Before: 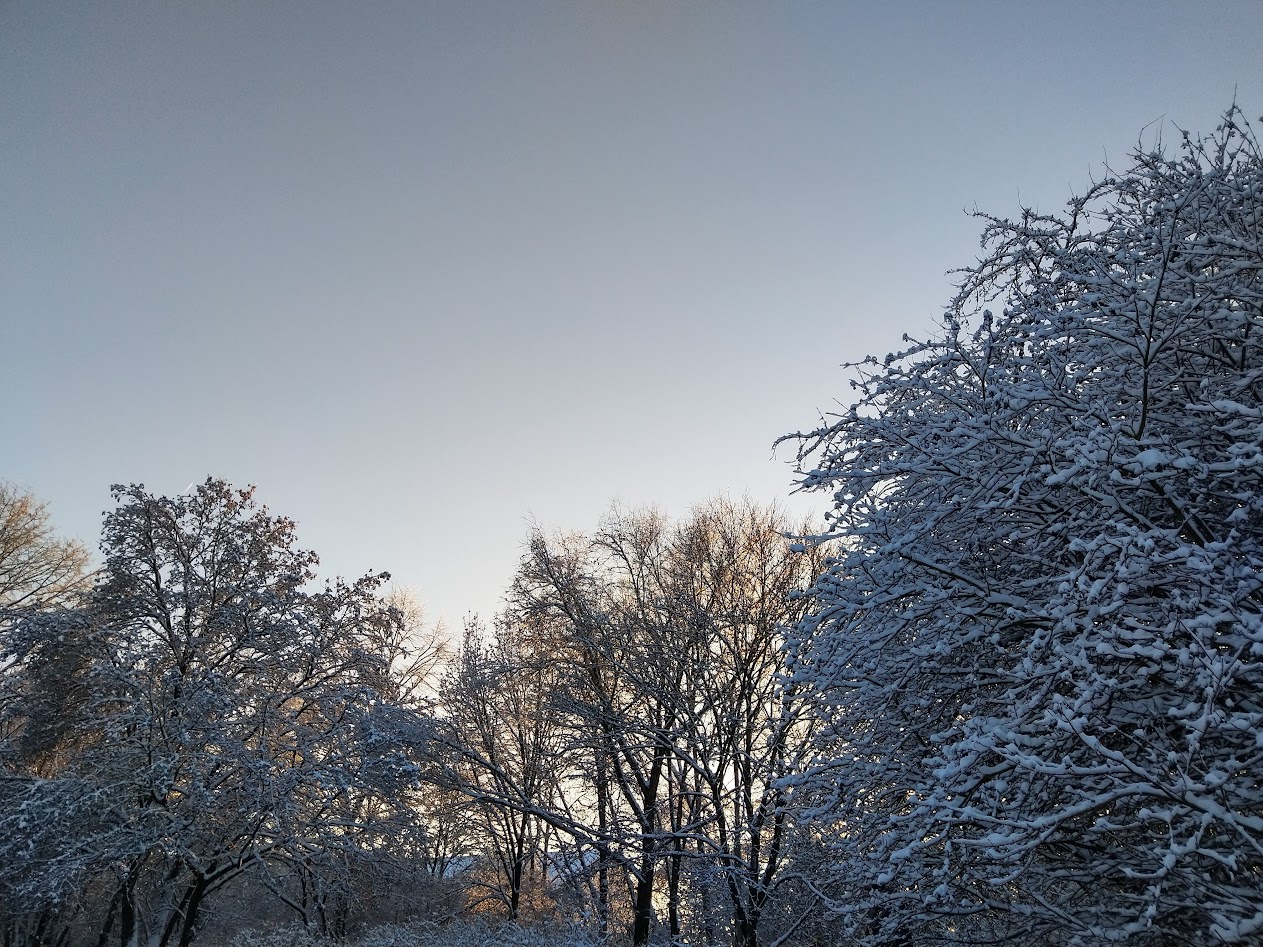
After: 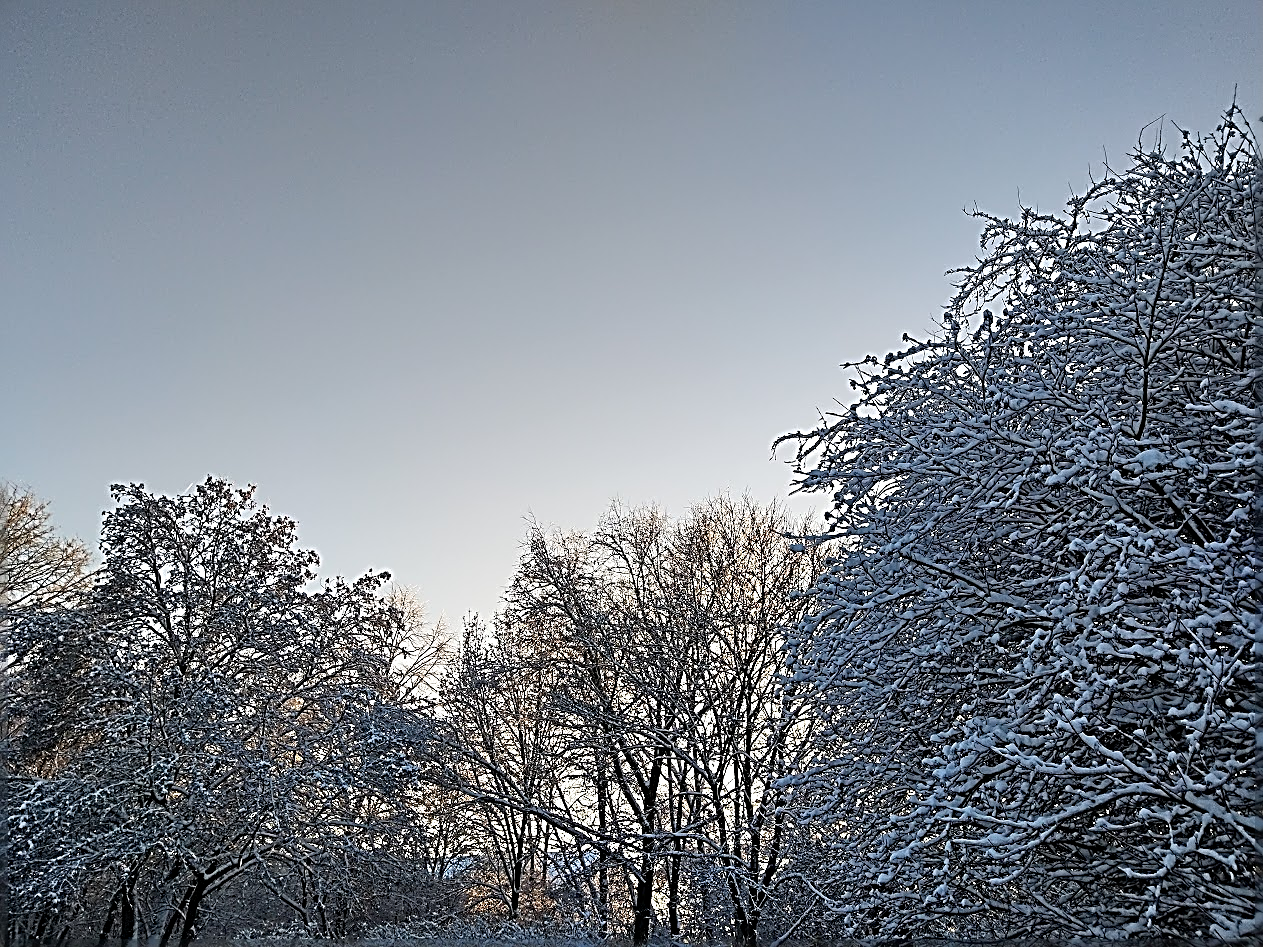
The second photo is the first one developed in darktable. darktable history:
sharpen: radius 3.167, amount 1.729
